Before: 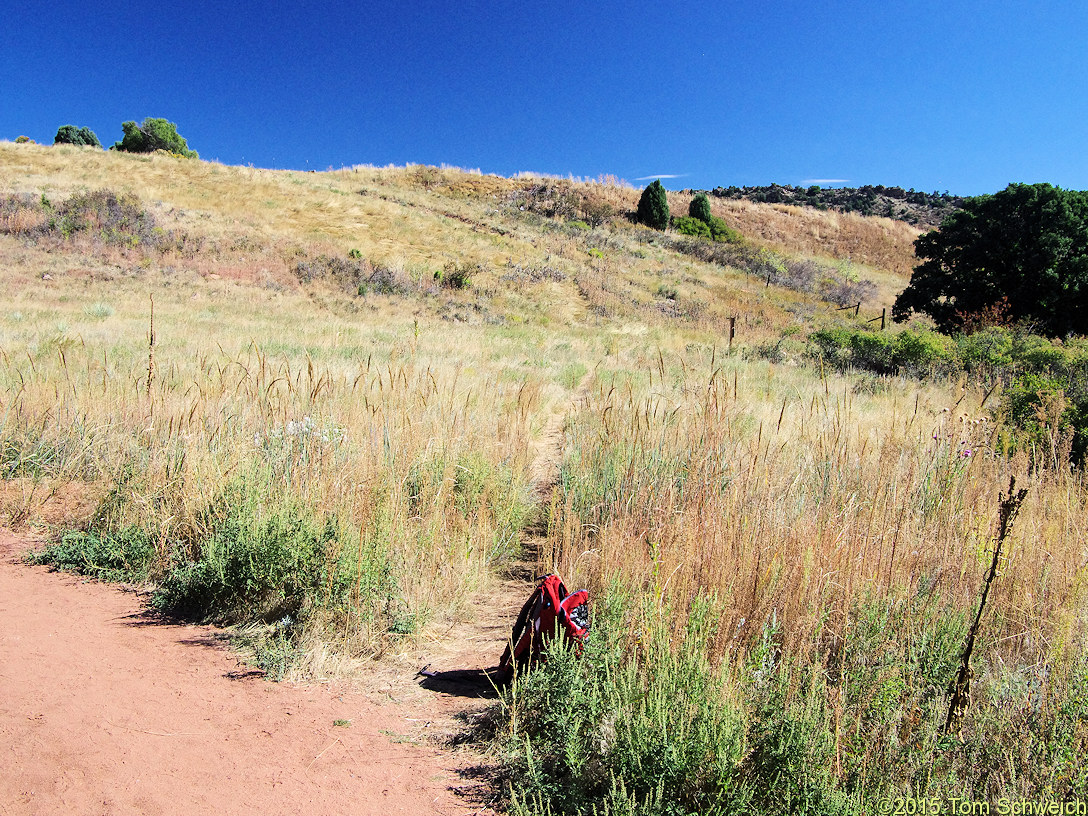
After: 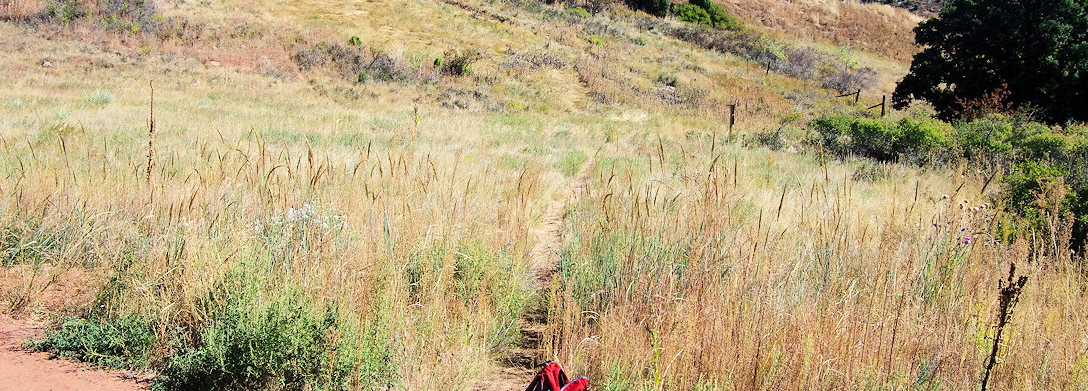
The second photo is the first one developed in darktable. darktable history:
crop and rotate: top 26.172%, bottom 25.846%
color correction: highlights b* -0.012, saturation 1.07
